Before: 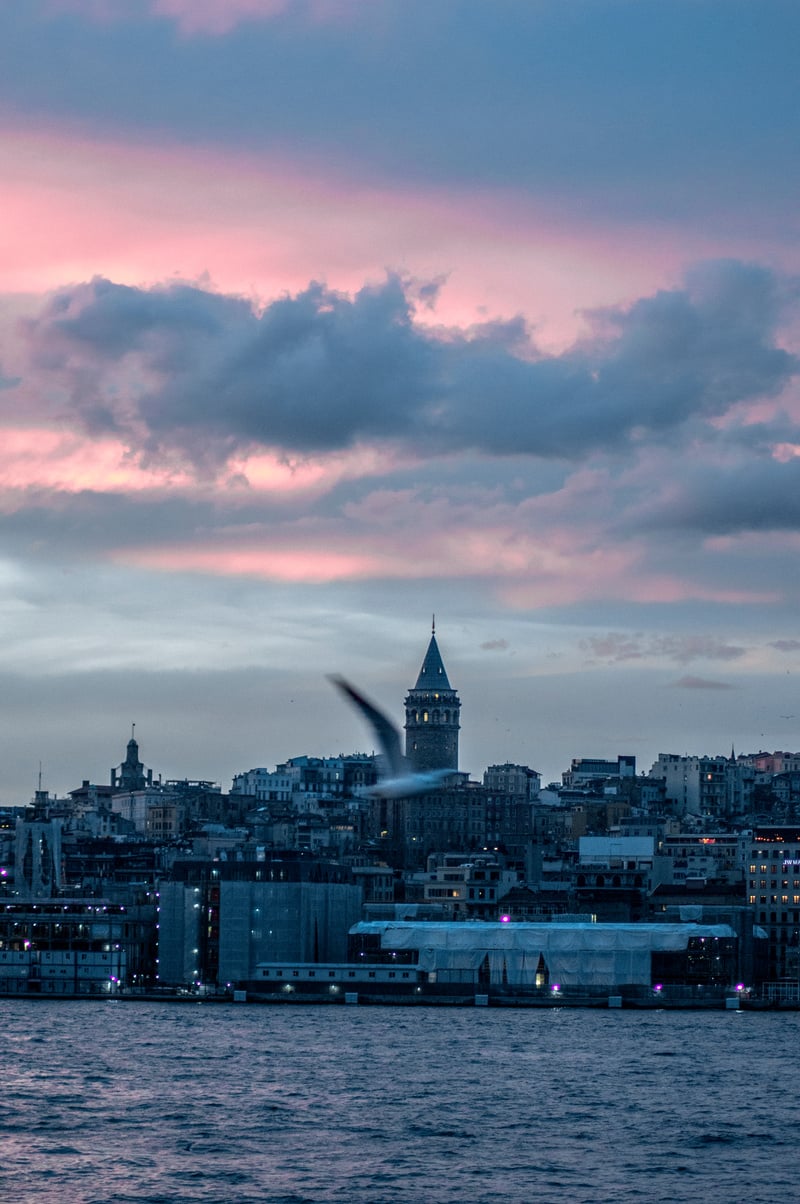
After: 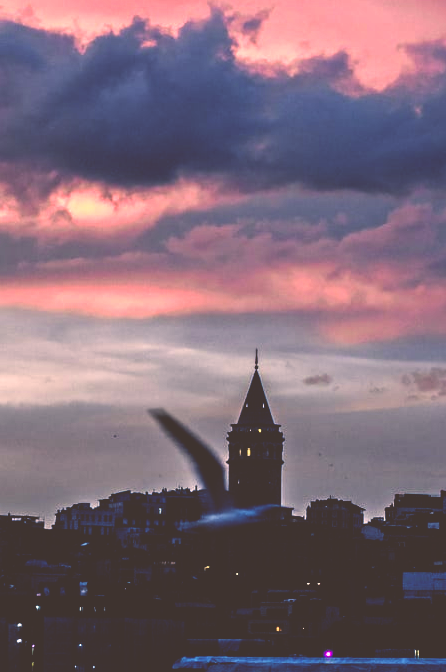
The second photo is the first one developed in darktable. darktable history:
color correction: highlights a* 21.16, highlights b* 19.61
crop and rotate: left 22.13%, top 22.054%, right 22.026%, bottom 22.102%
contrast equalizer: y [[0.5, 0.5, 0.544, 0.569, 0.5, 0.5], [0.5 ×6], [0.5 ×6], [0 ×6], [0 ×6]]
base curve: curves: ch0 [(0, 0.036) (0.083, 0.04) (0.804, 1)], preserve colors none
